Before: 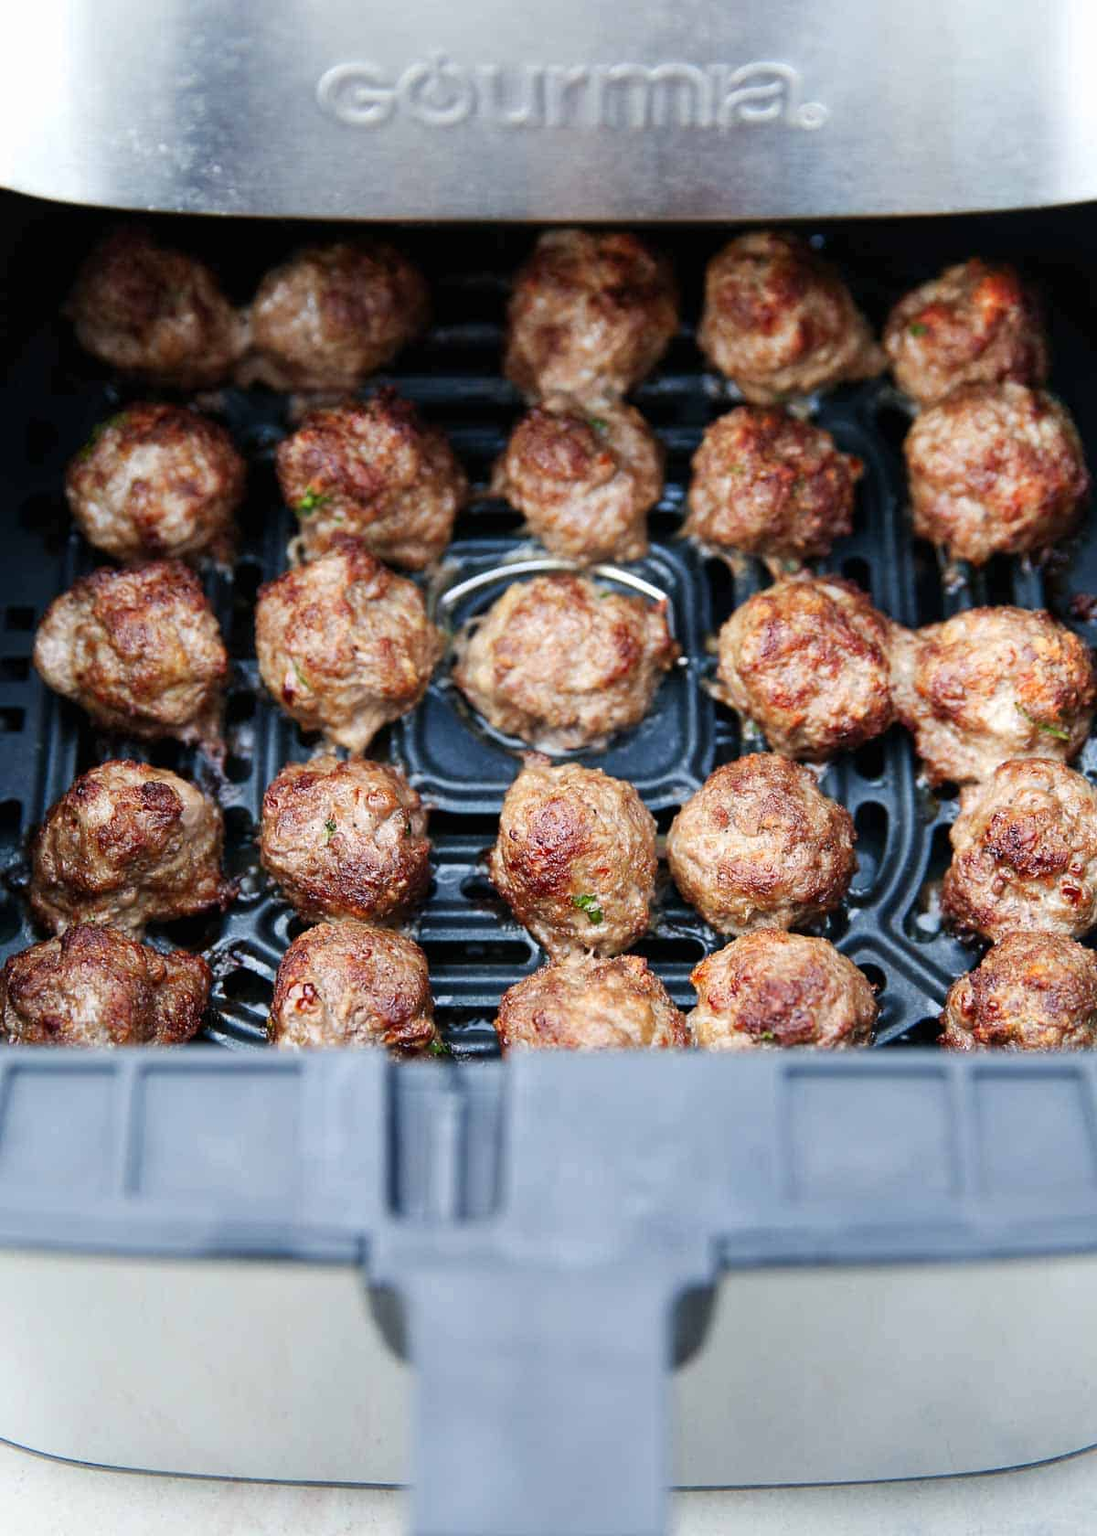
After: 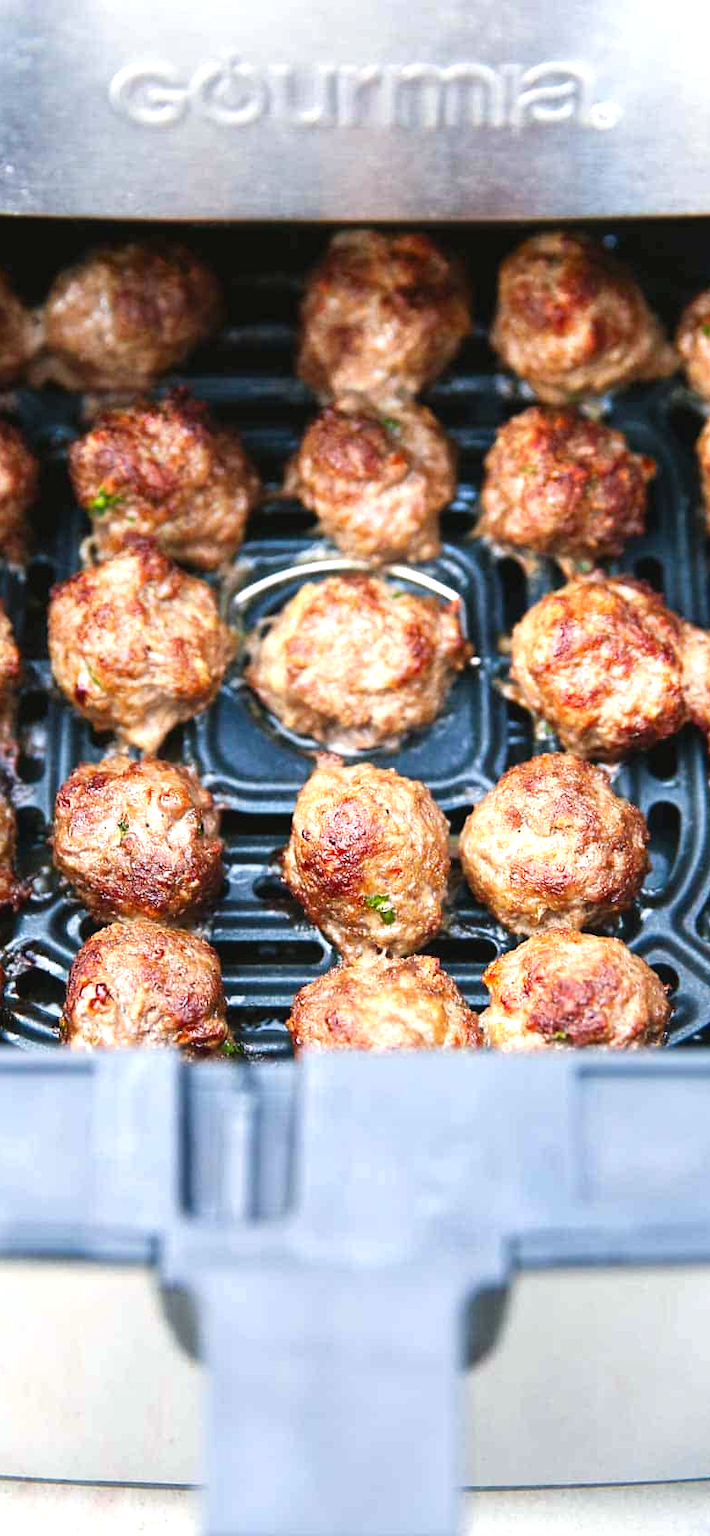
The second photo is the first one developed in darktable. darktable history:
color balance rgb: shadows lift › chroma 3.957%, shadows lift › hue 89.05°, highlights gain › chroma 1.345%, highlights gain › hue 57.23°, linear chroma grading › global chroma 15.604%, perceptual saturation grading › global saturation -0.032%
exposure: black level correction -0.002, exposure 0.712 EV, compensate highlight preservation false
crop and rotate: left 18.918%, right 16.305%
